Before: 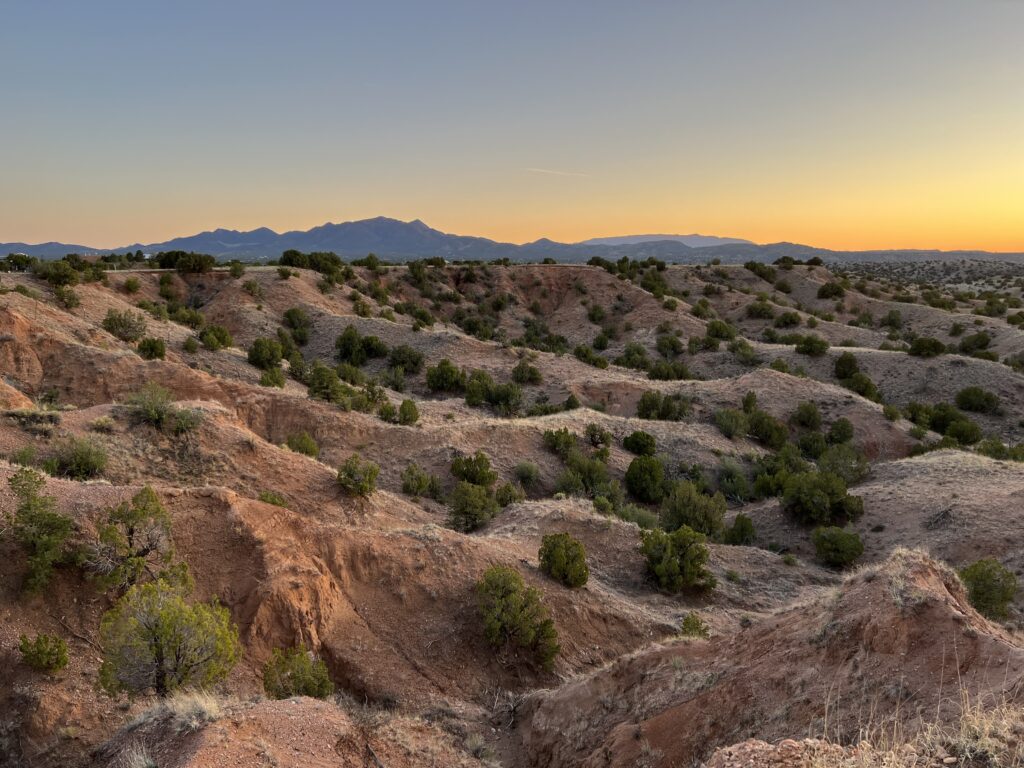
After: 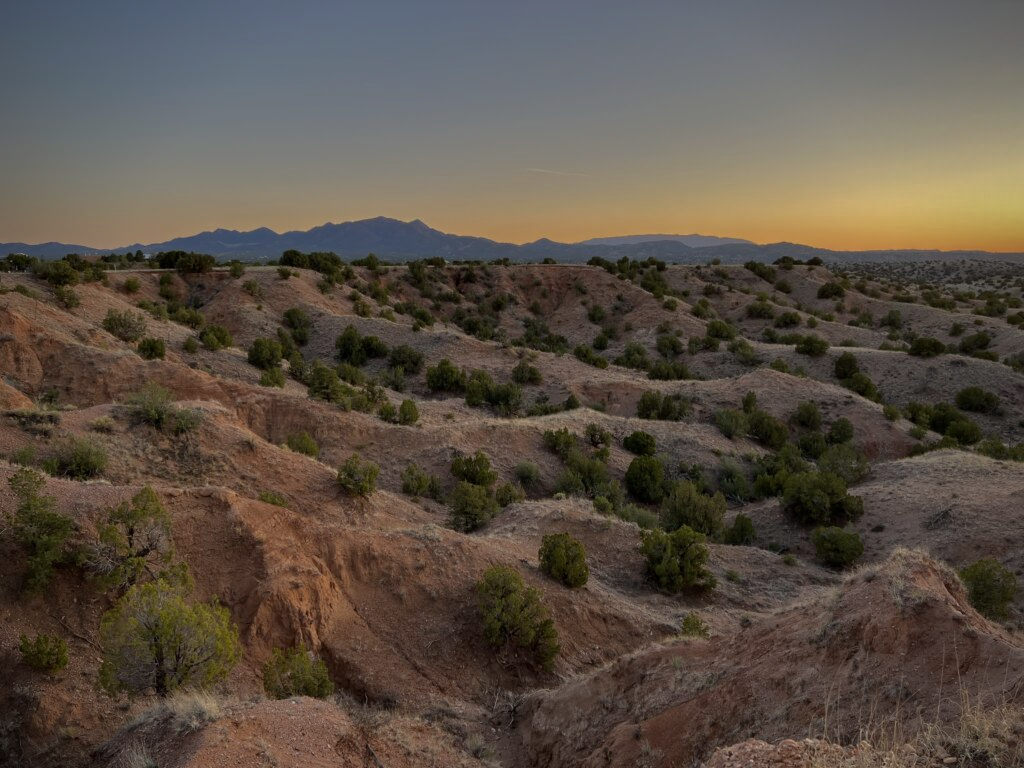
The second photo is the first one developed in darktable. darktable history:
vignetting: saturation 0, unbound false
base curve: curves: ch0 [(0, 0) (0.841, 0.609) (1, 1)]
